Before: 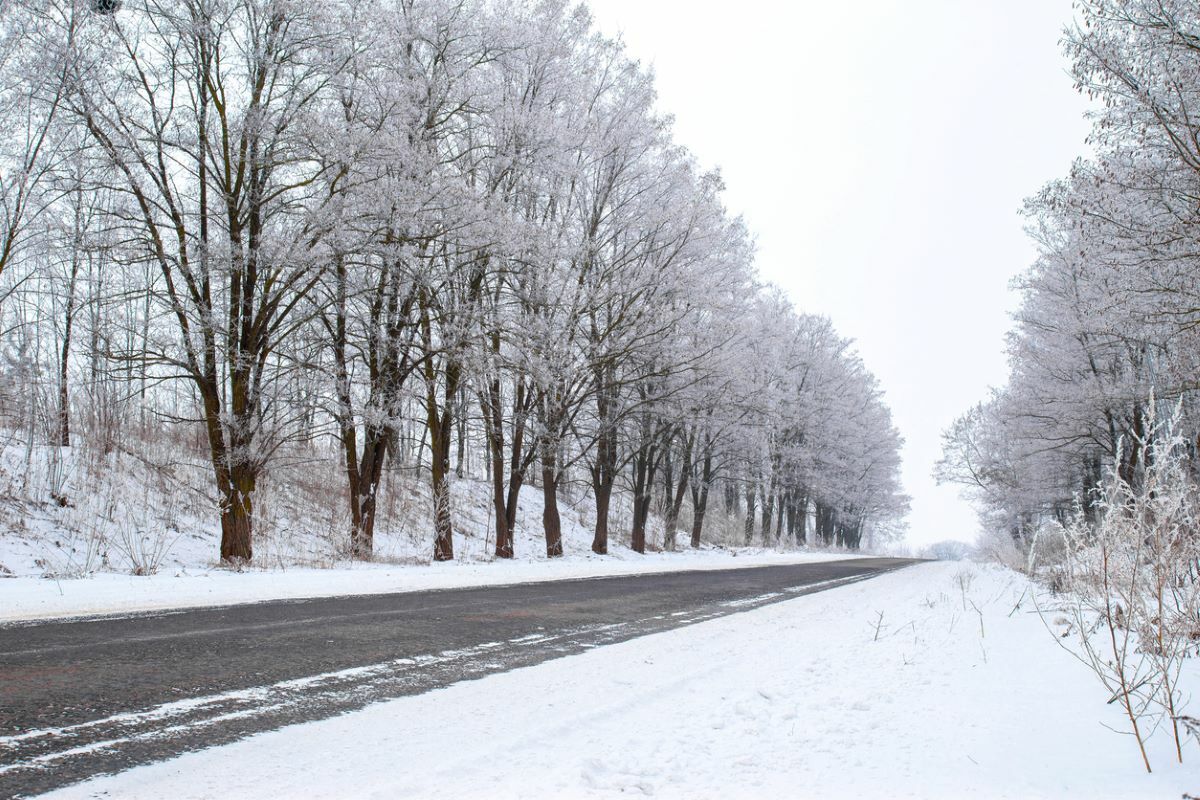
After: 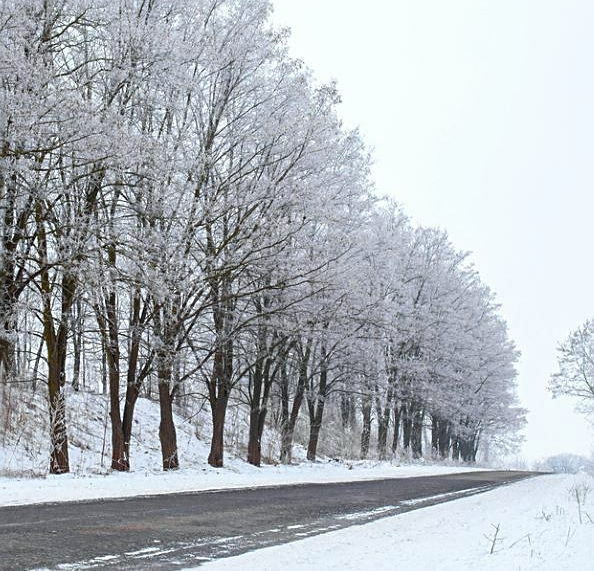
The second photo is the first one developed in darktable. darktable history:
sharpen: on, module defaults
white balance: red 0.978, blue 0.999
crop: left 32.075%, top 10.976%, right 18.355%, bottom 17.596%
